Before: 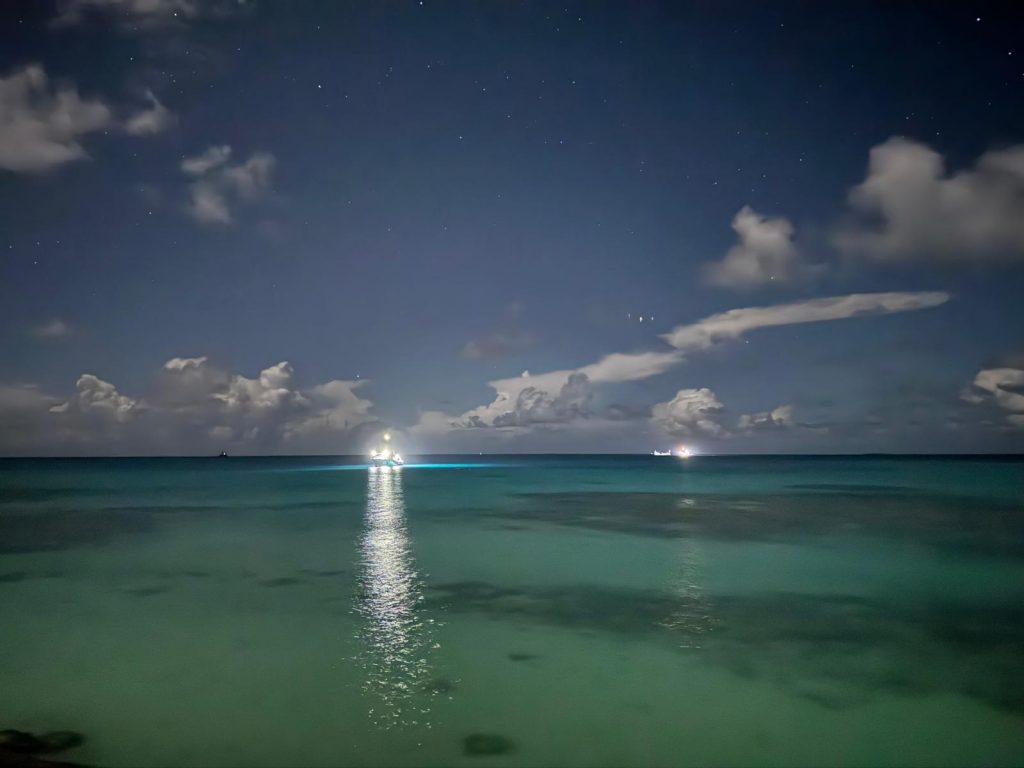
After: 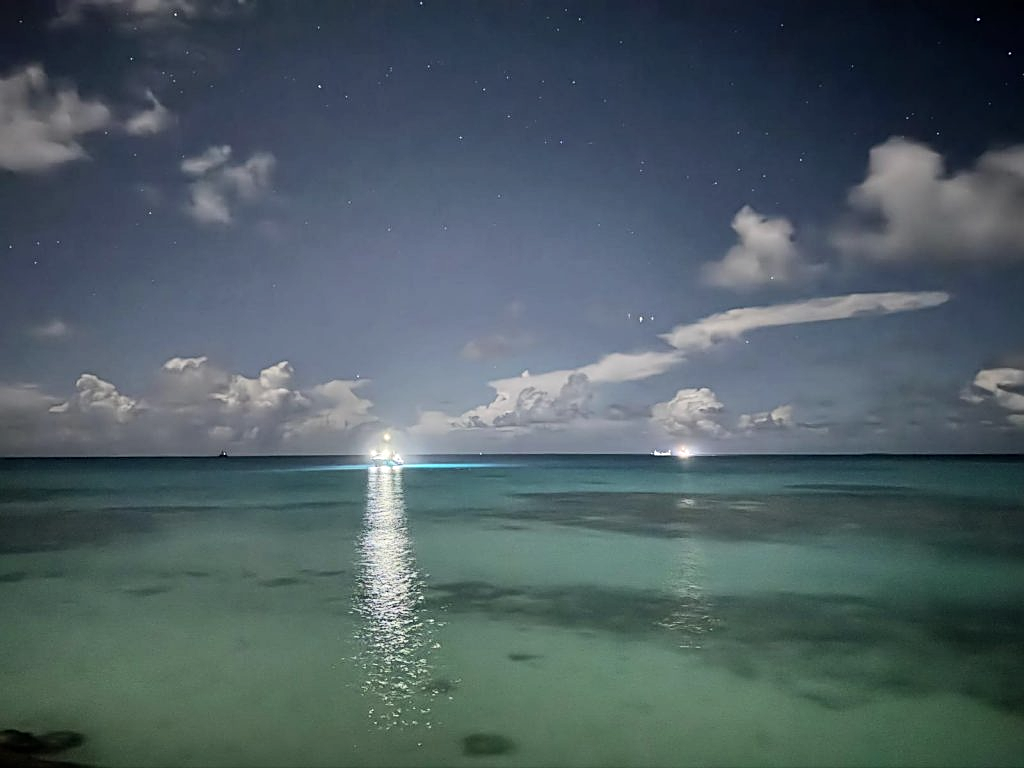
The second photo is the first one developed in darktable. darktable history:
contrast brightness saturation: saturation -0.154
tone curve: curves: ch0 [(0, 0) (0.003, 0.003) (0.011, 0.014) (0.025, 0.031) (0.044, 0.055) (0.069, 0.086) (0.1, 0.124) (0.136, 0.168) (0.177, 0.22) (0.224, 0.278) (0.277, 0.344) (0.335, 0.426) (0.399, 0.515) (0.468, 0.597) (0.543, 0.672) (0.623, 0.746) (0.709, 0.815) (0.801, 0.881) (0.898, 0.939) (1, 1)], color space Lab, independent channels, preserve colors none
sharpen: amount 0.56
